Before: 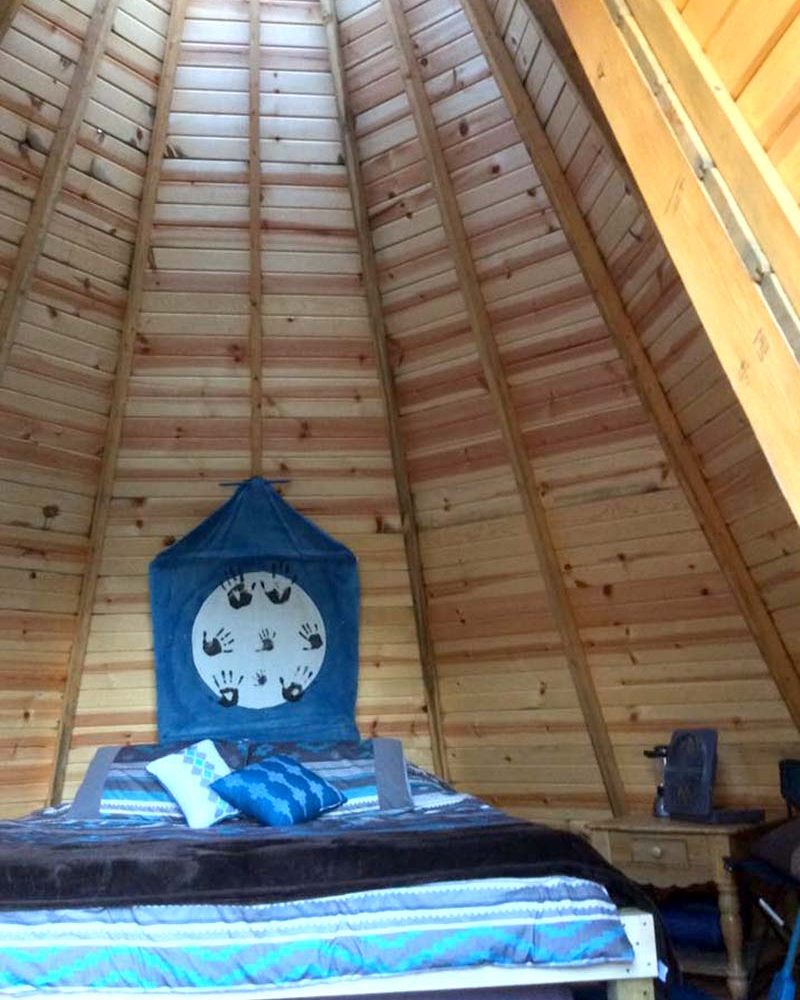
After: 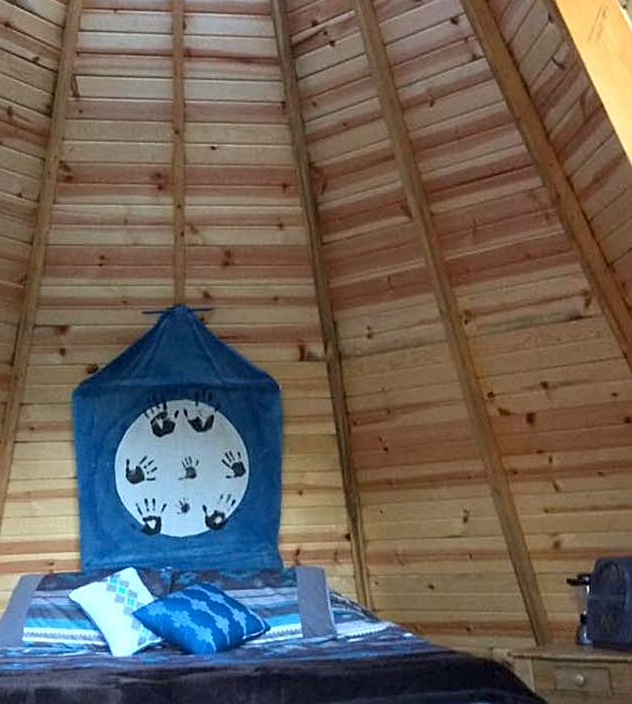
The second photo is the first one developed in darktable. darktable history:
sharpen: on, module defaults
crop: left 9.685%, top 17.2%, right 11.272%, bottom 12.343%
